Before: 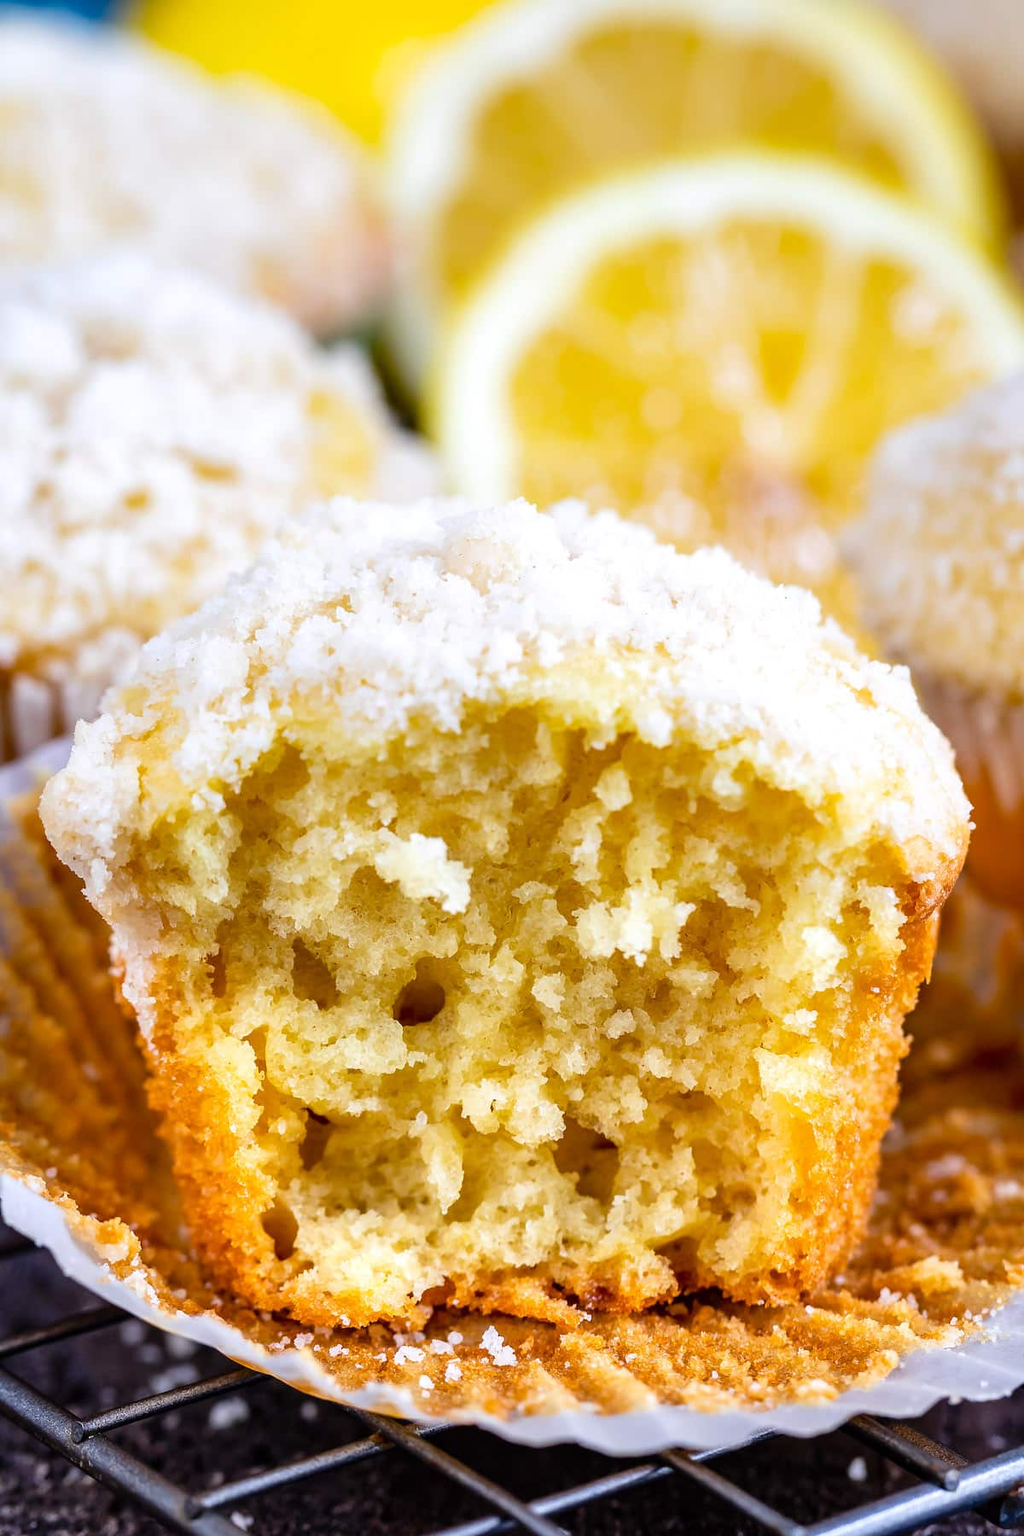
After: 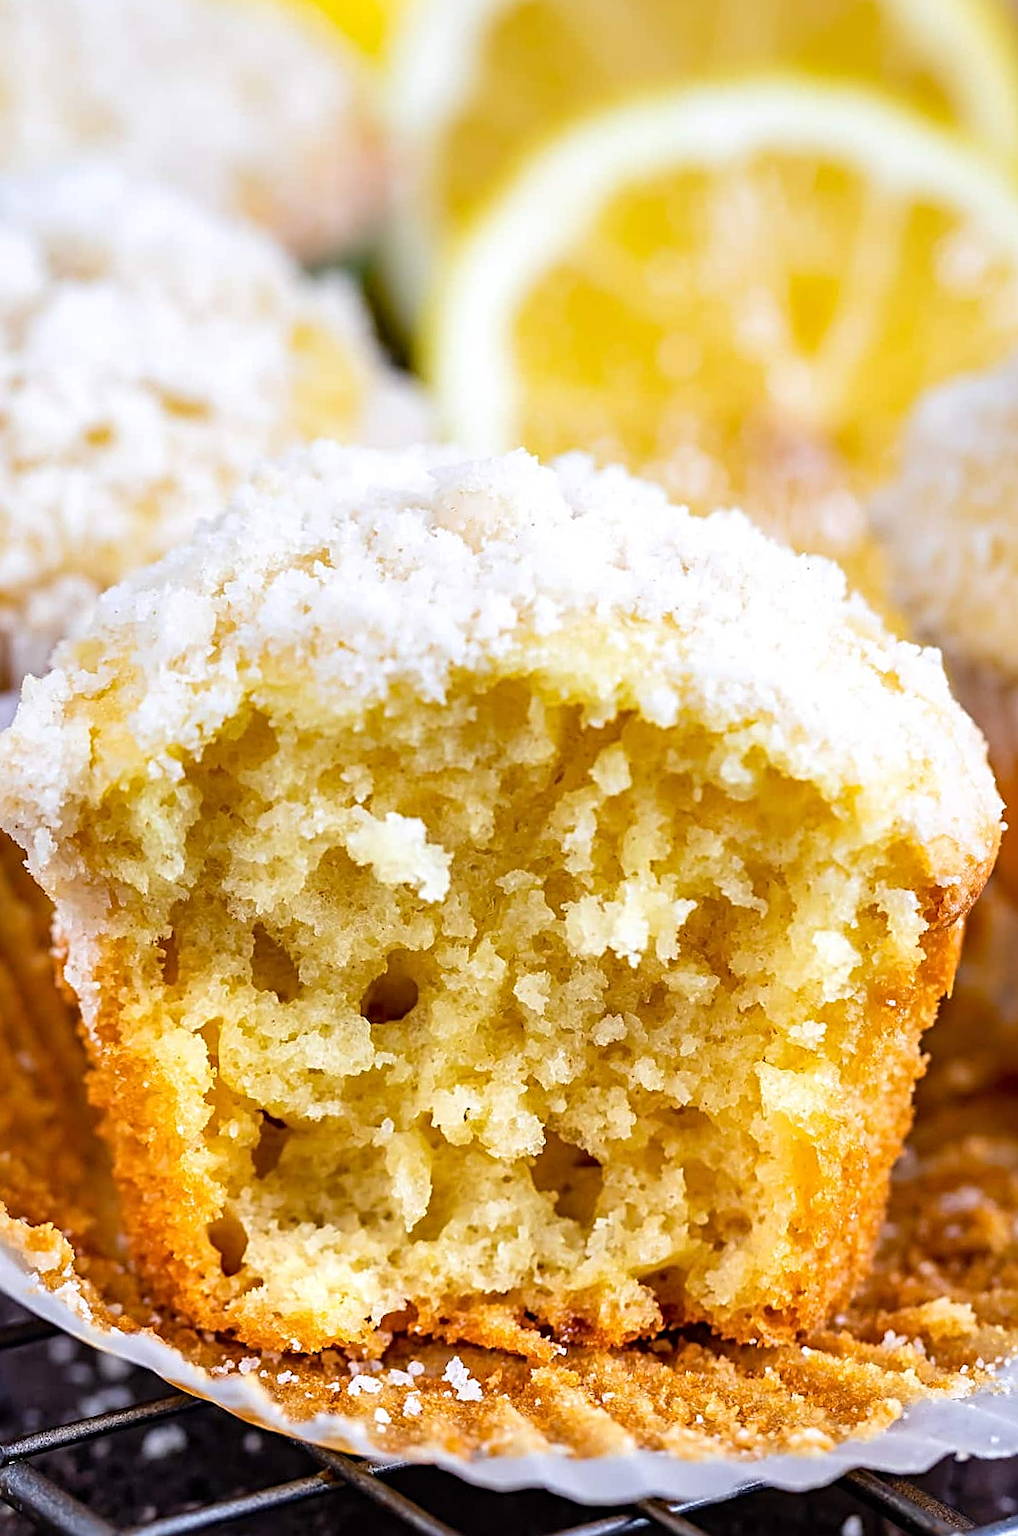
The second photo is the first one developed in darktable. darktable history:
crop and rotate: angle -2.06°, left 3.143%, top 3.582%, right 1.5%, bottom 0.552%
sharpen: radius 3.114
